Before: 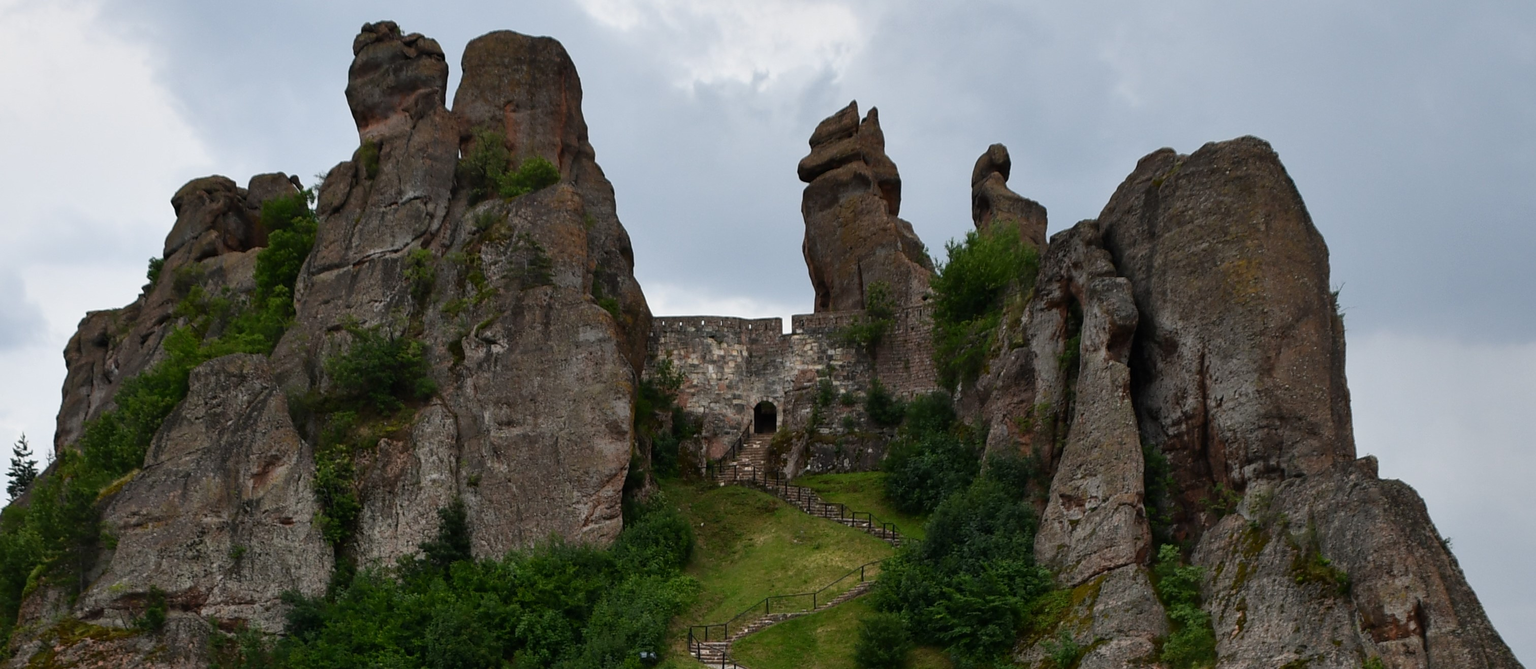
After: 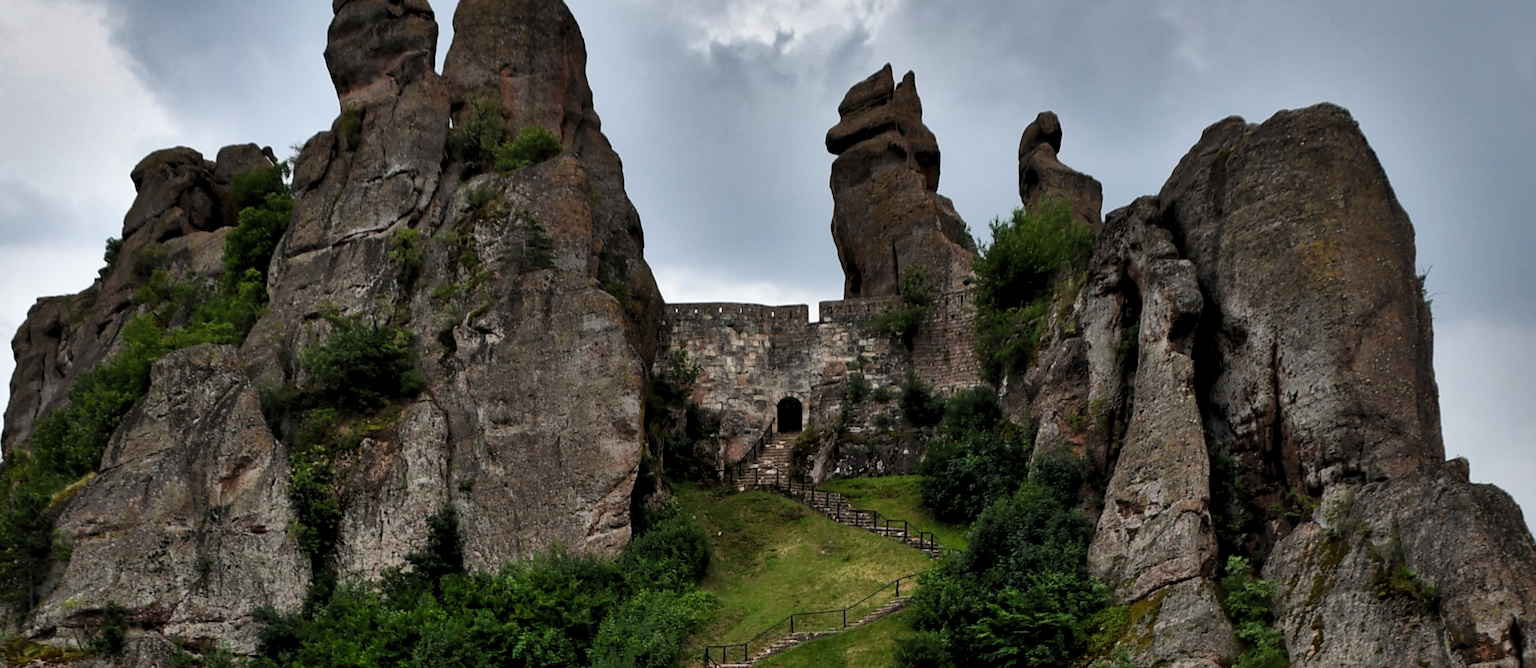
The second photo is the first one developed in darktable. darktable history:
shadows and highlights: white point adjustment -3.68, highlights -63.47, soften with gaussian
levels: levels [0.062, 0.494, 0.925]
crop: left 3.487%, top 6.482%, right 6.329%, bottom 3.253%
